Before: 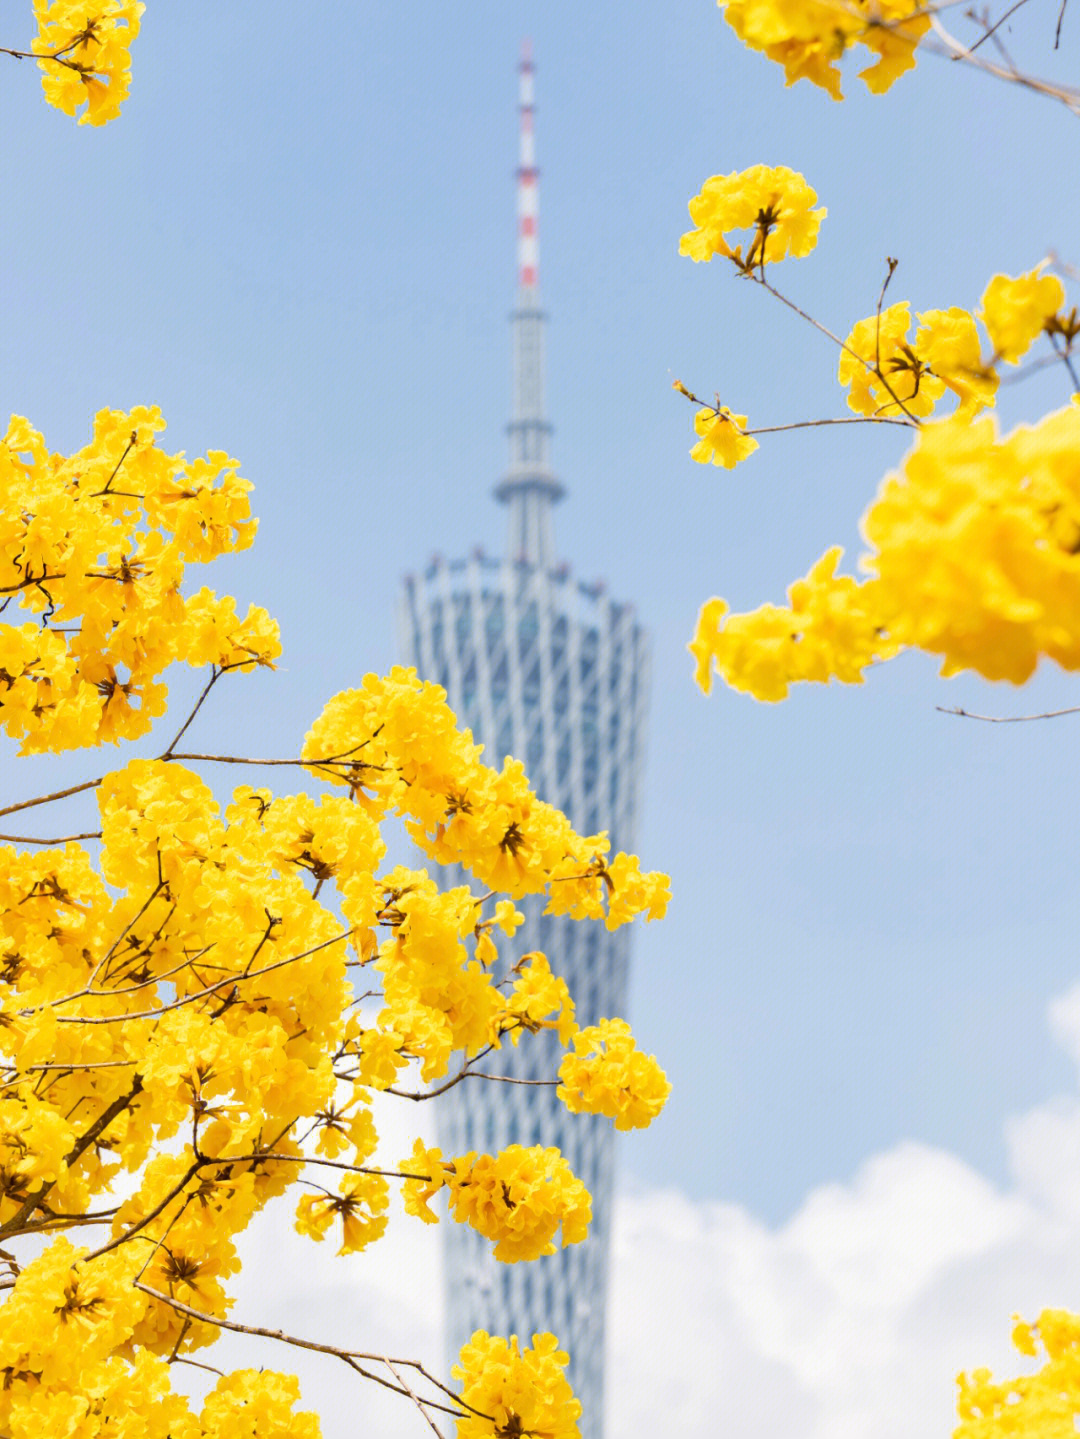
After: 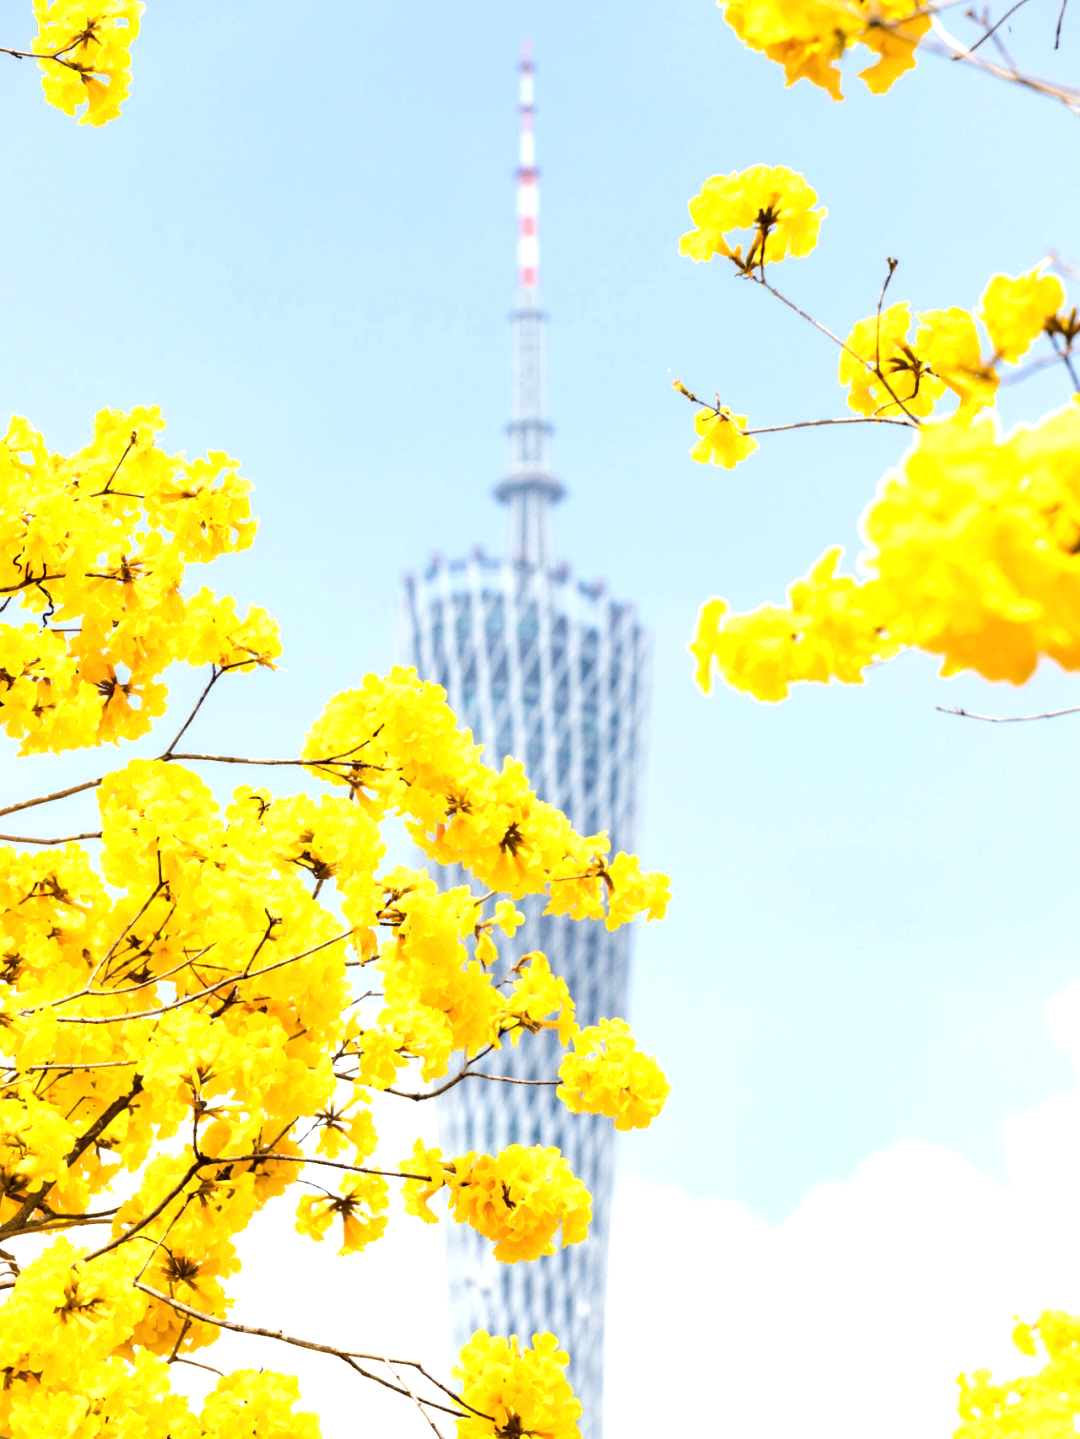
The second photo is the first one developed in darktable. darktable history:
tone equalizer: -8 EV -0.739 EV, -7 EV -0.69 EV, -6 EV -0.612 EV, -5 EV -0.409 EV, -3 EV 0.382 EV, -2 EV 0.6 EV, -1 EV 0.69 EV, +0 EV 0.747 EV, edges refinement/feathering 500, mask exposure compensation -1.24 EV, preserve details no
